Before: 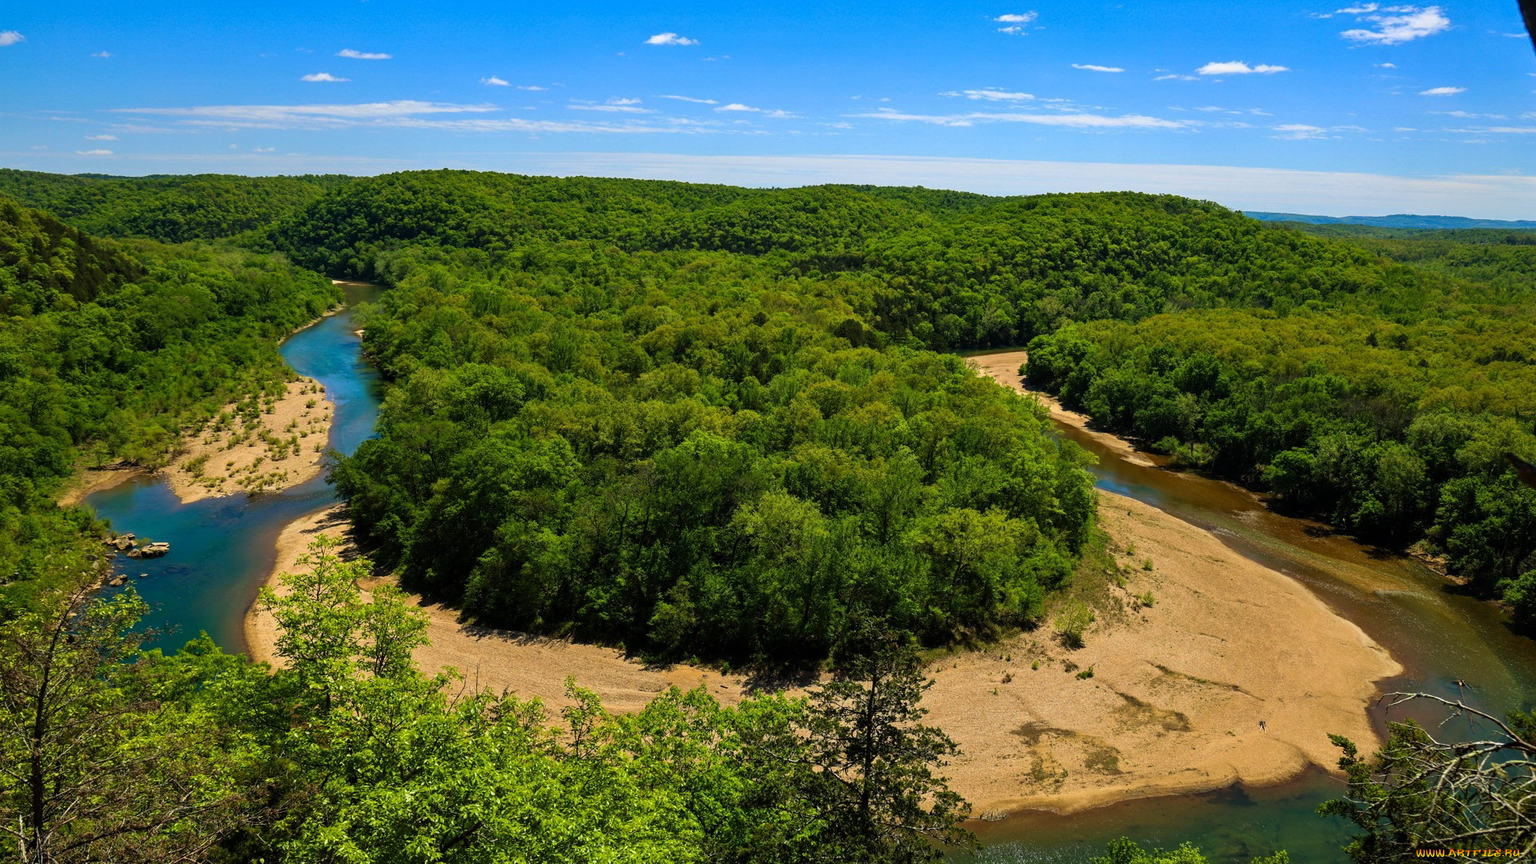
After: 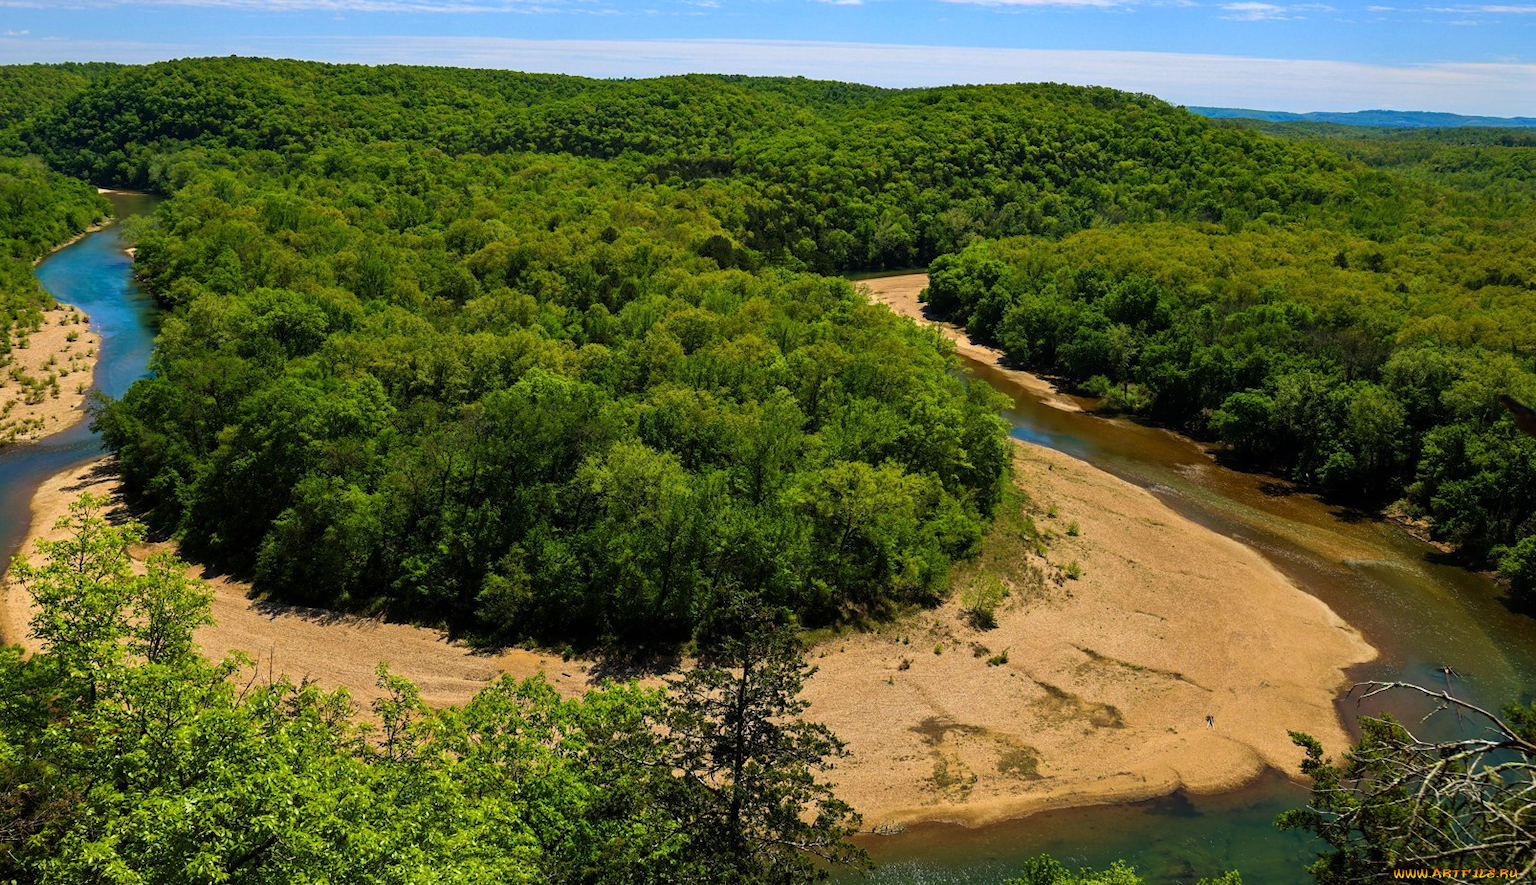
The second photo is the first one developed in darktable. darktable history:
white balance: red 1.009, blue 1.027
crop: left 16.315%, top 14.246%
